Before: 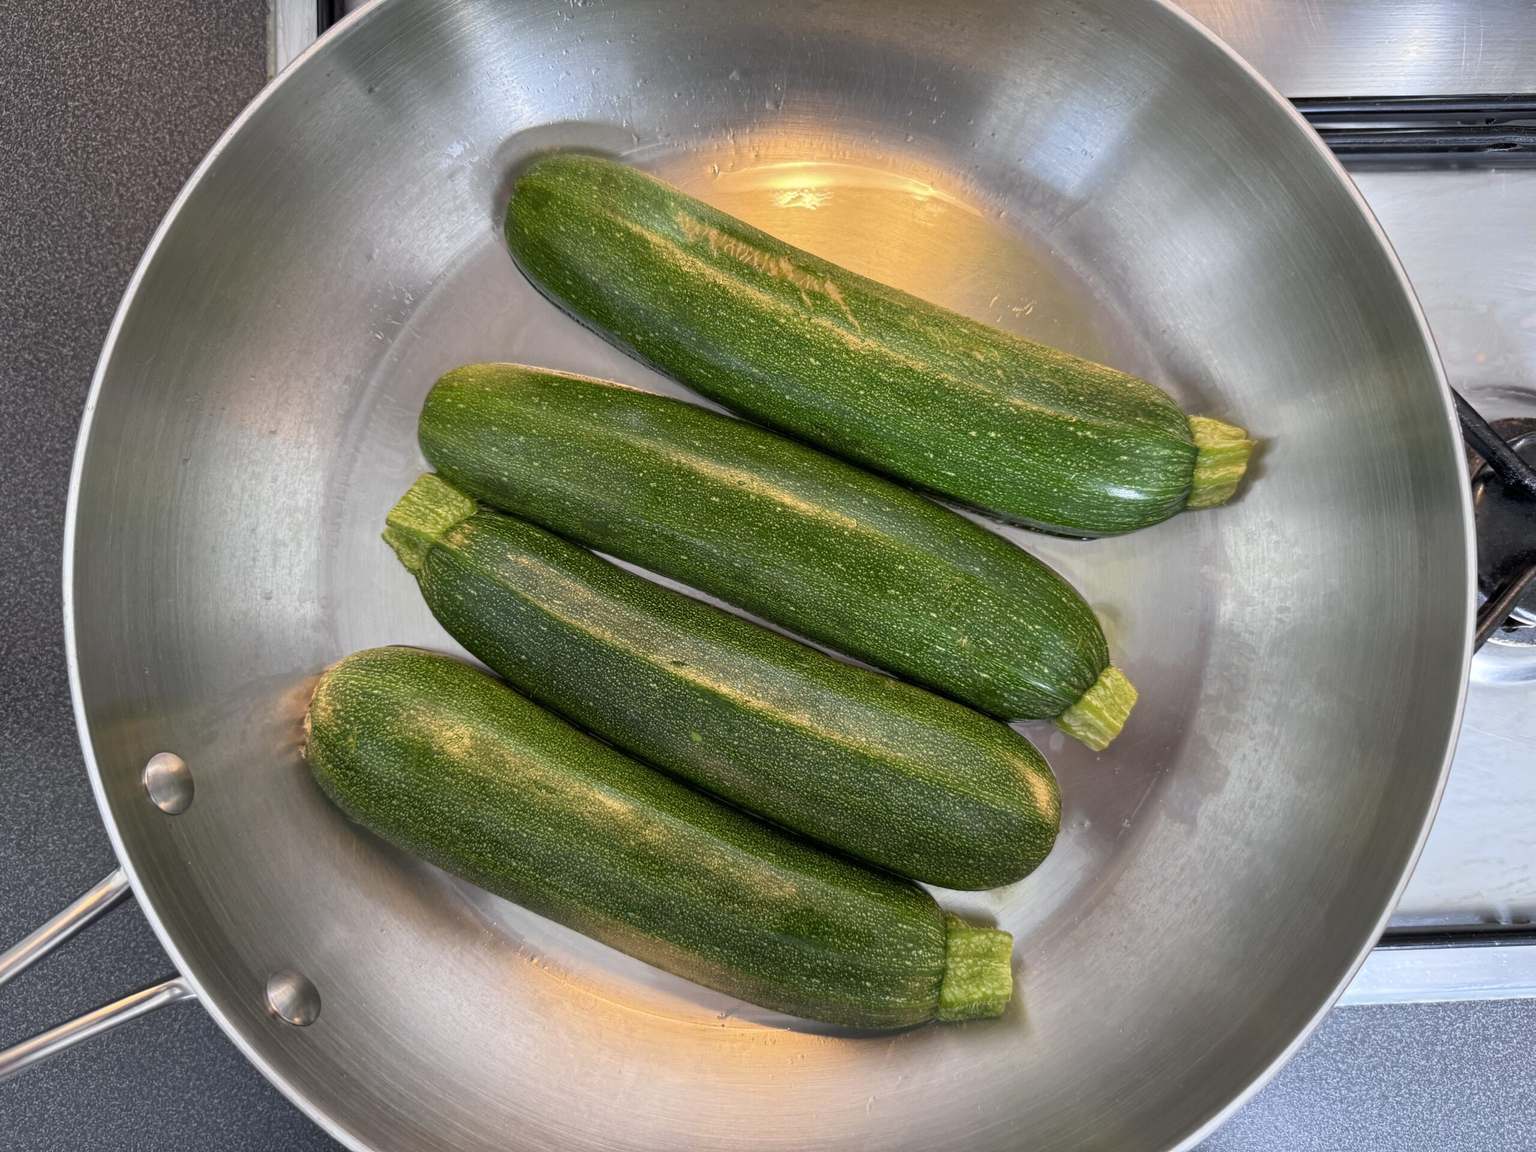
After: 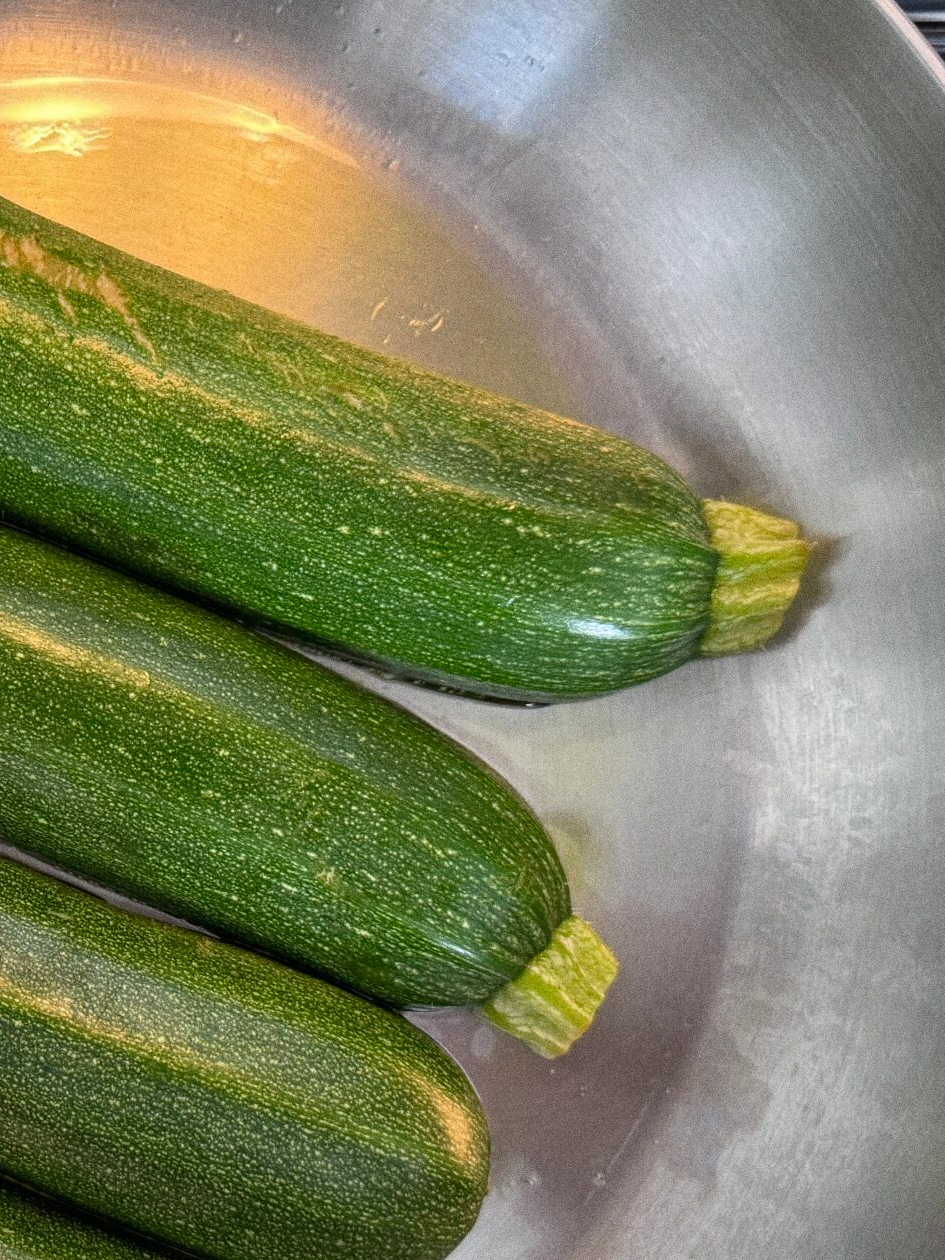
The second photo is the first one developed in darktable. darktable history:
grain: coarseness 0.09 ISO, strength 40%
crop and rotate: left 49.936%, top 10.094%, right 13.136%, bottom 24.256%
